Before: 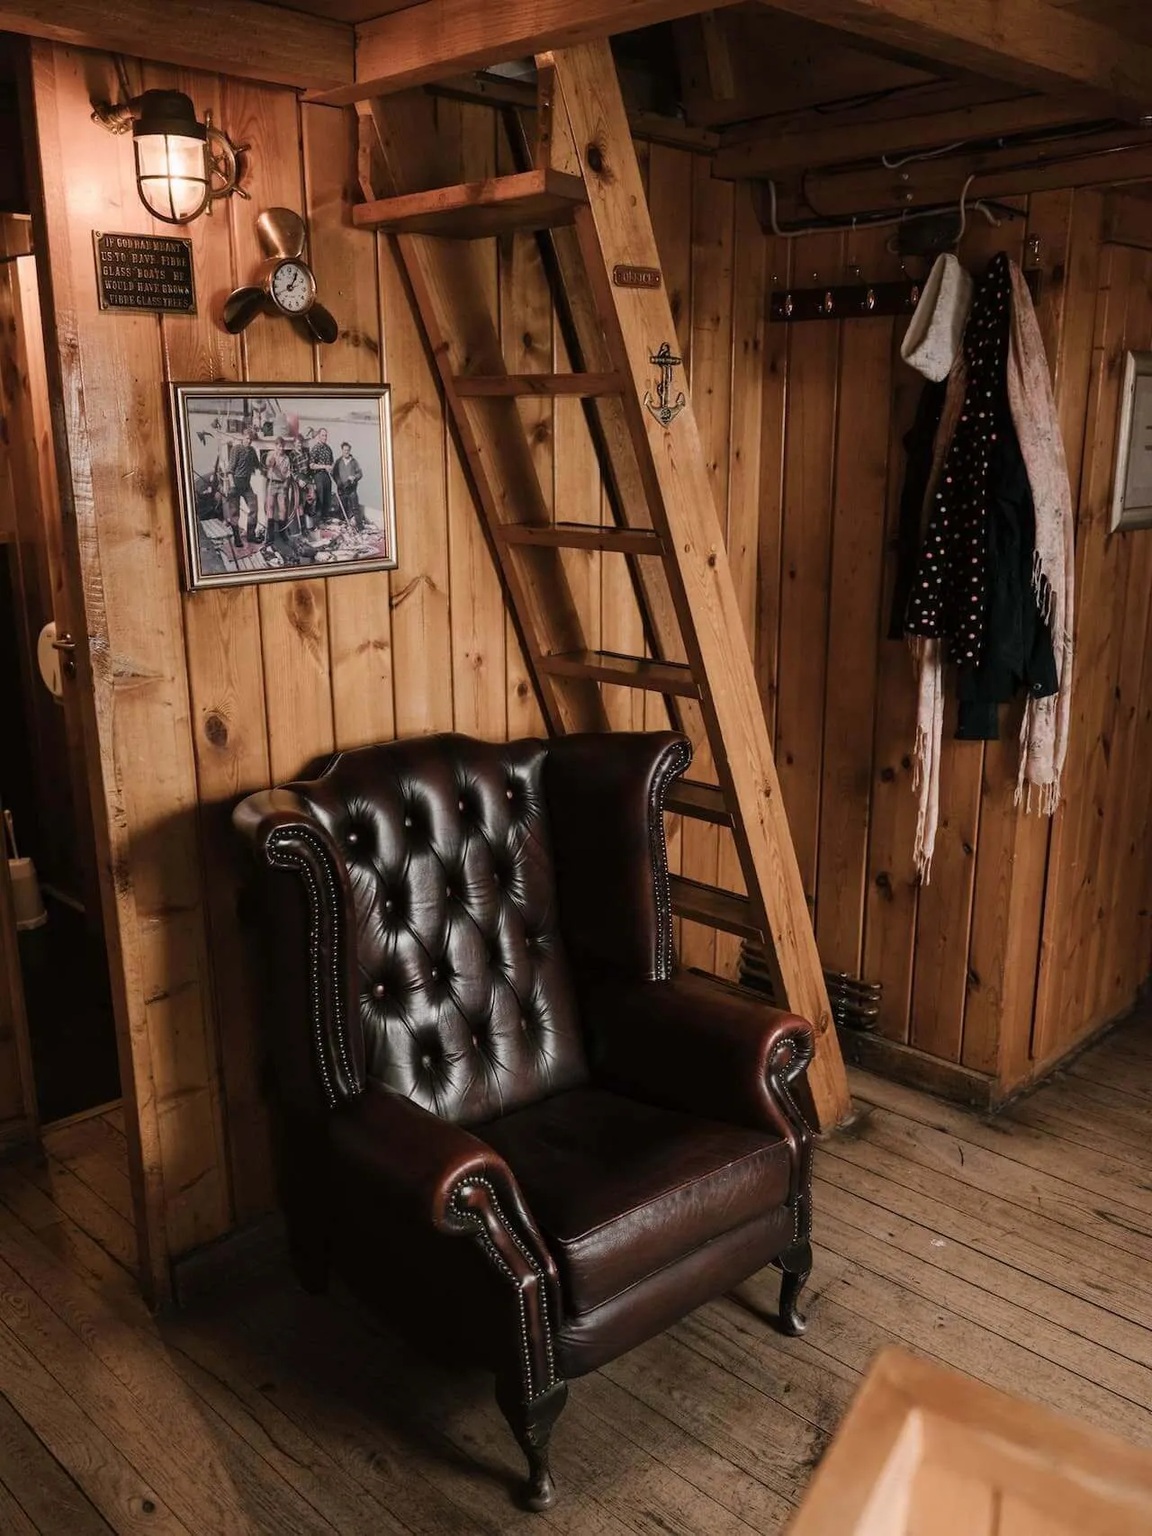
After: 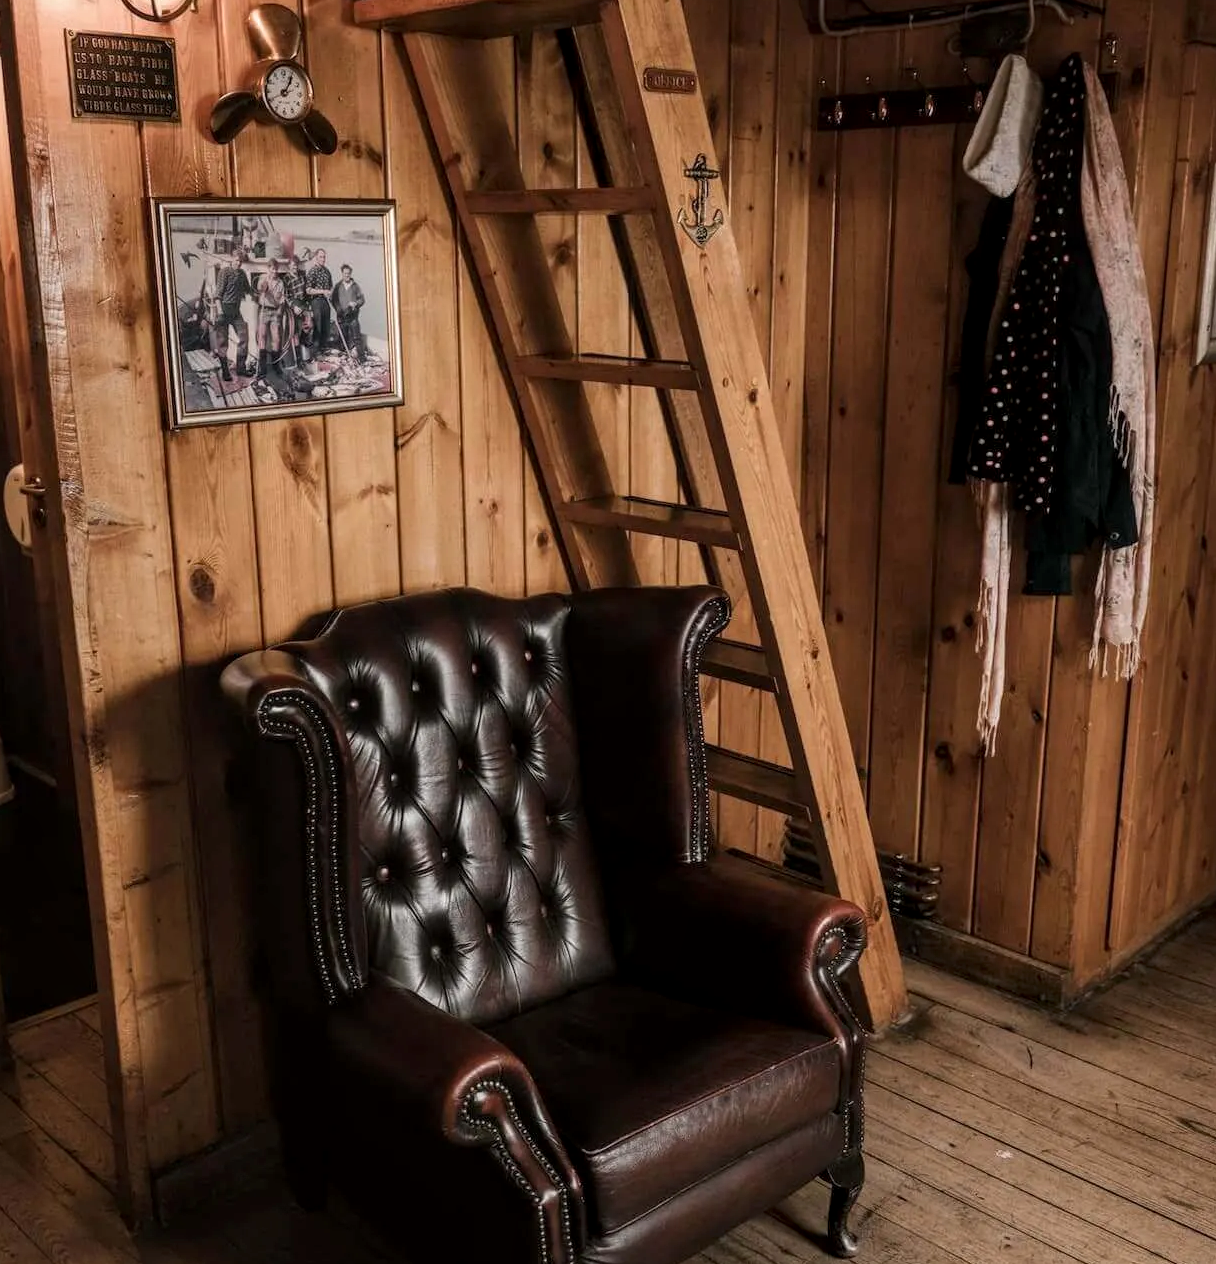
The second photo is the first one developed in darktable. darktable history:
local contrast: on, module defaults
crop and rotate: left 2.991%, top 13.302%, right 1.981%, bottom 12.636%
